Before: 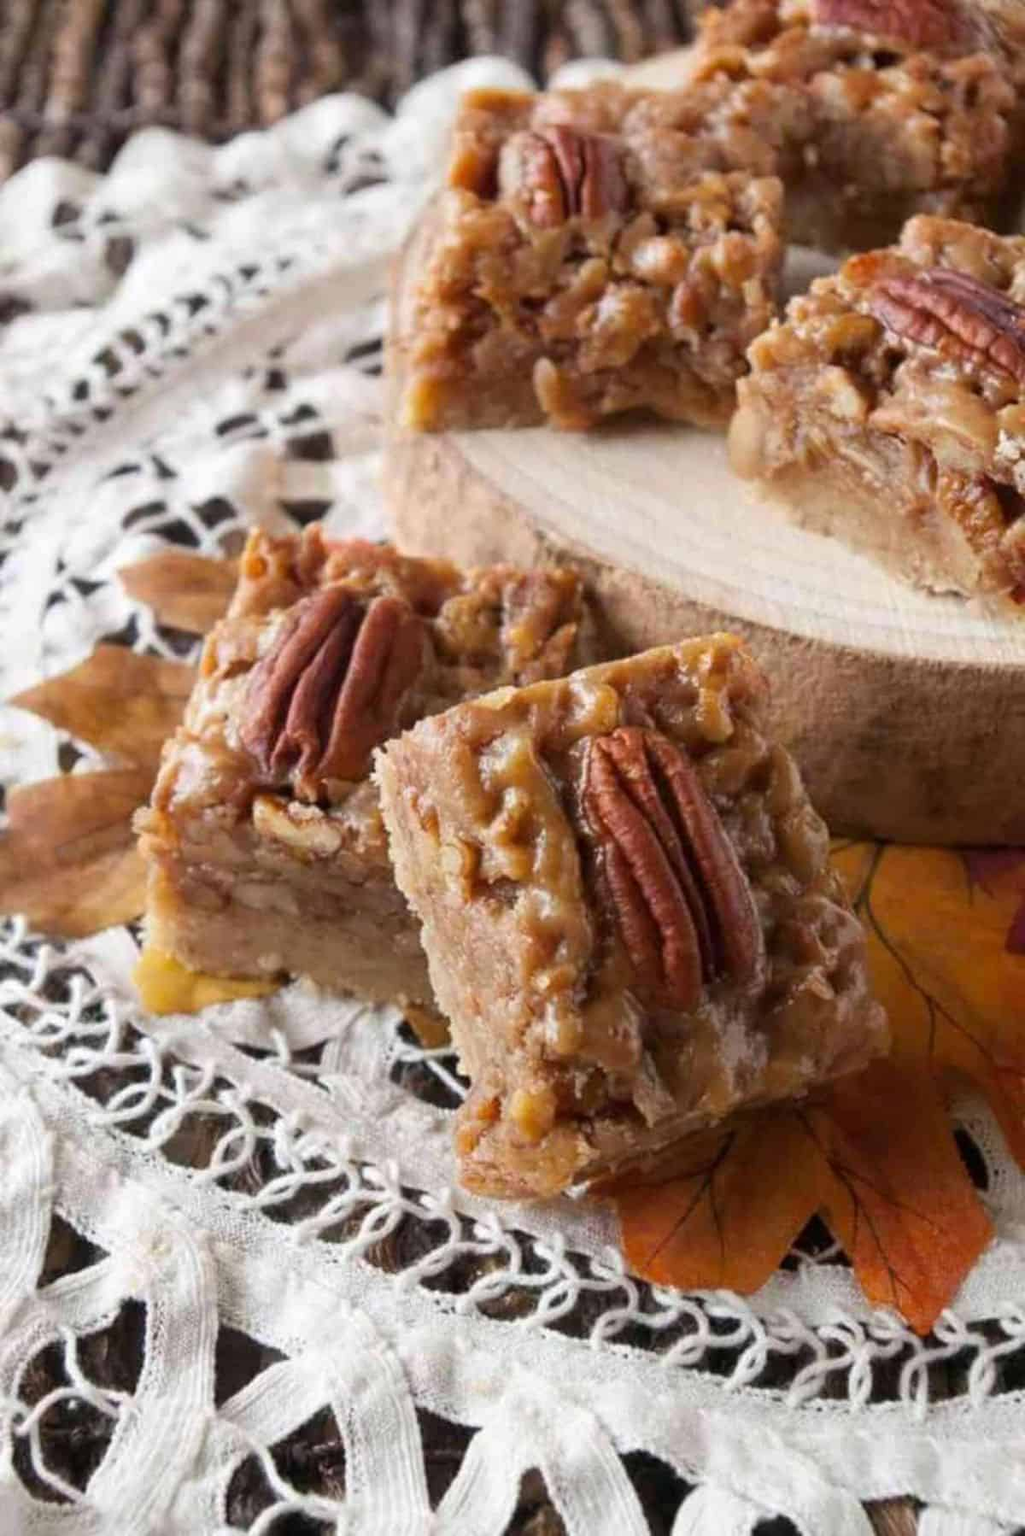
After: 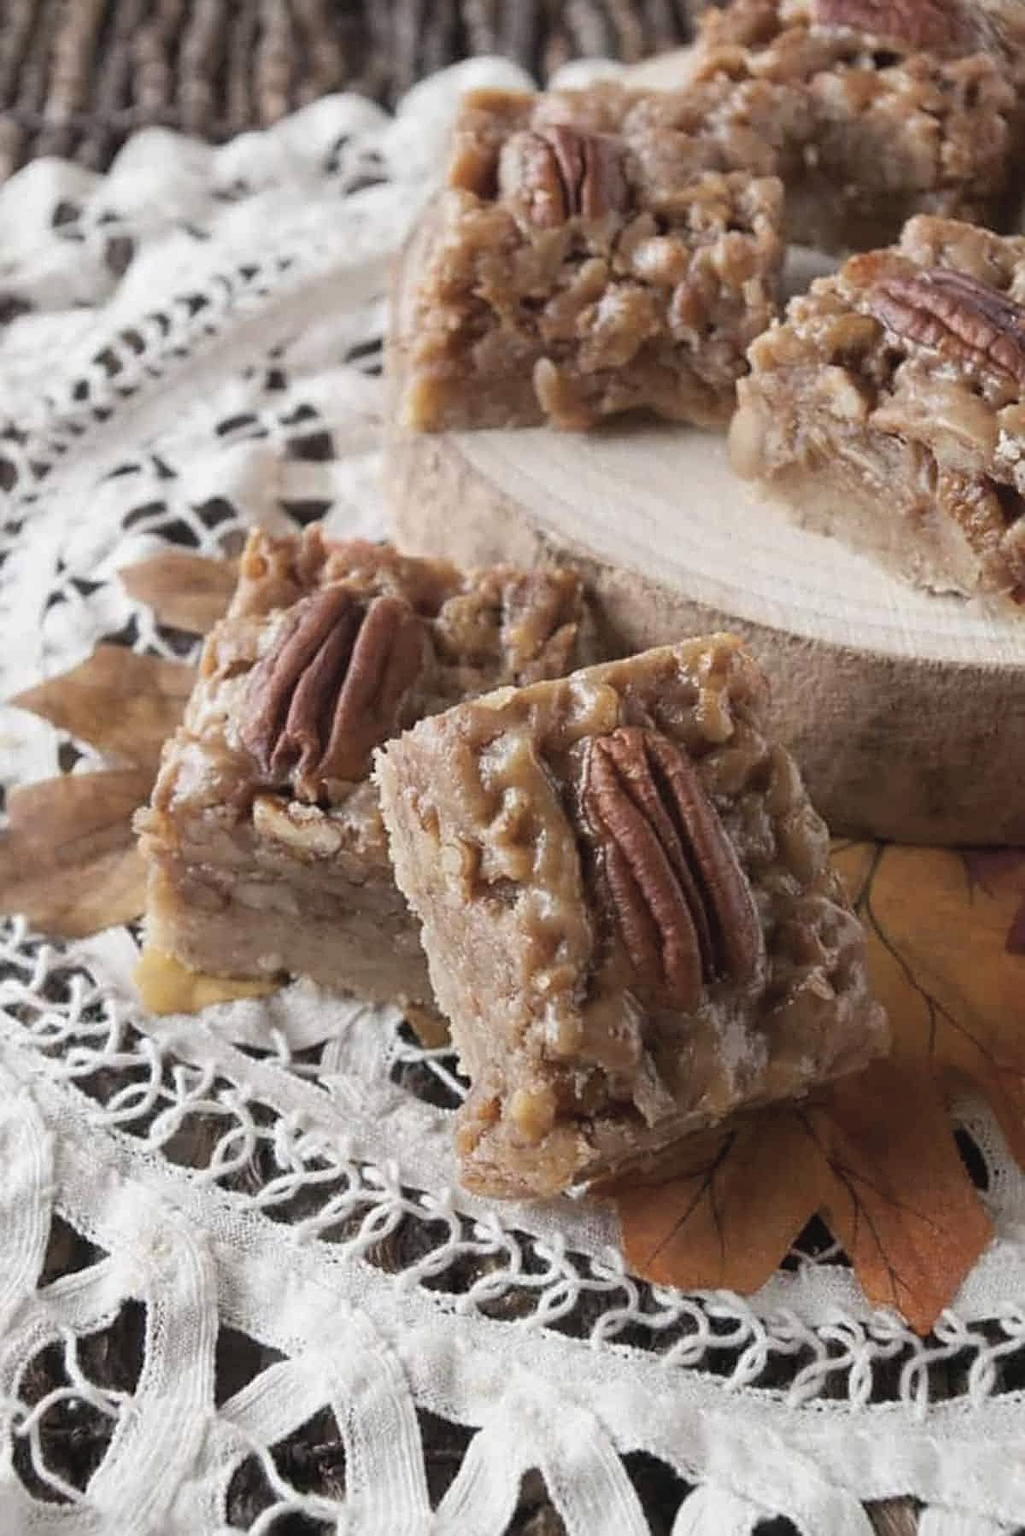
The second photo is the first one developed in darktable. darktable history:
contrast brightness saturation: contrast -0.062, saturation -0.4
sharpen: on, module defaults
